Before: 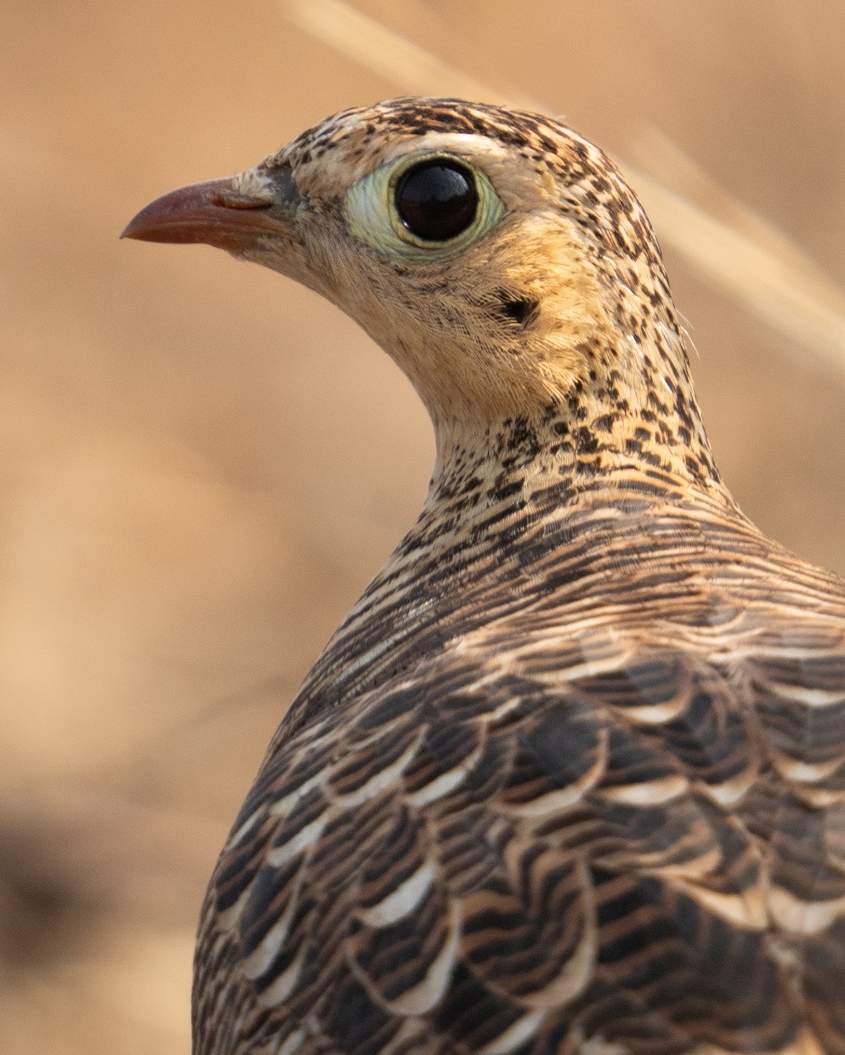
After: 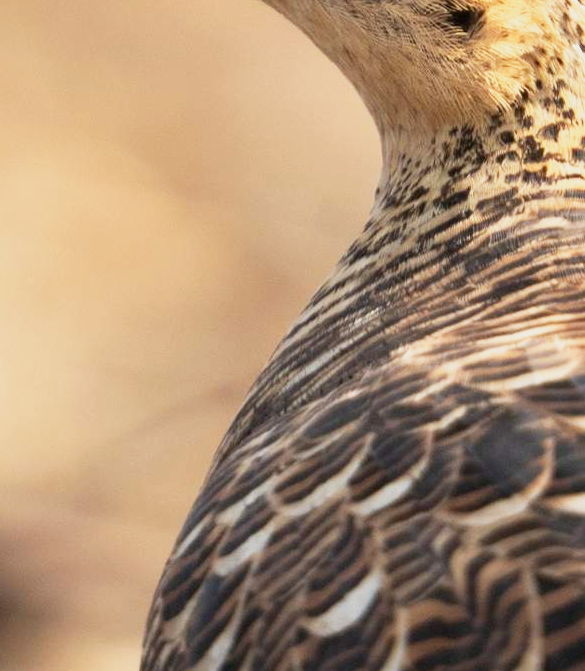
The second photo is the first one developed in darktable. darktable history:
crop: left 6.488%, top 27.668%, right 24.183%, bottom 8.656%
base curve: curves: ch0 [(0, 0) (0.088, 0.125) (0.176, 0.251) (0.354, 0.501) (0.613, 0.749) (1, 0.877)], preserve colors none
